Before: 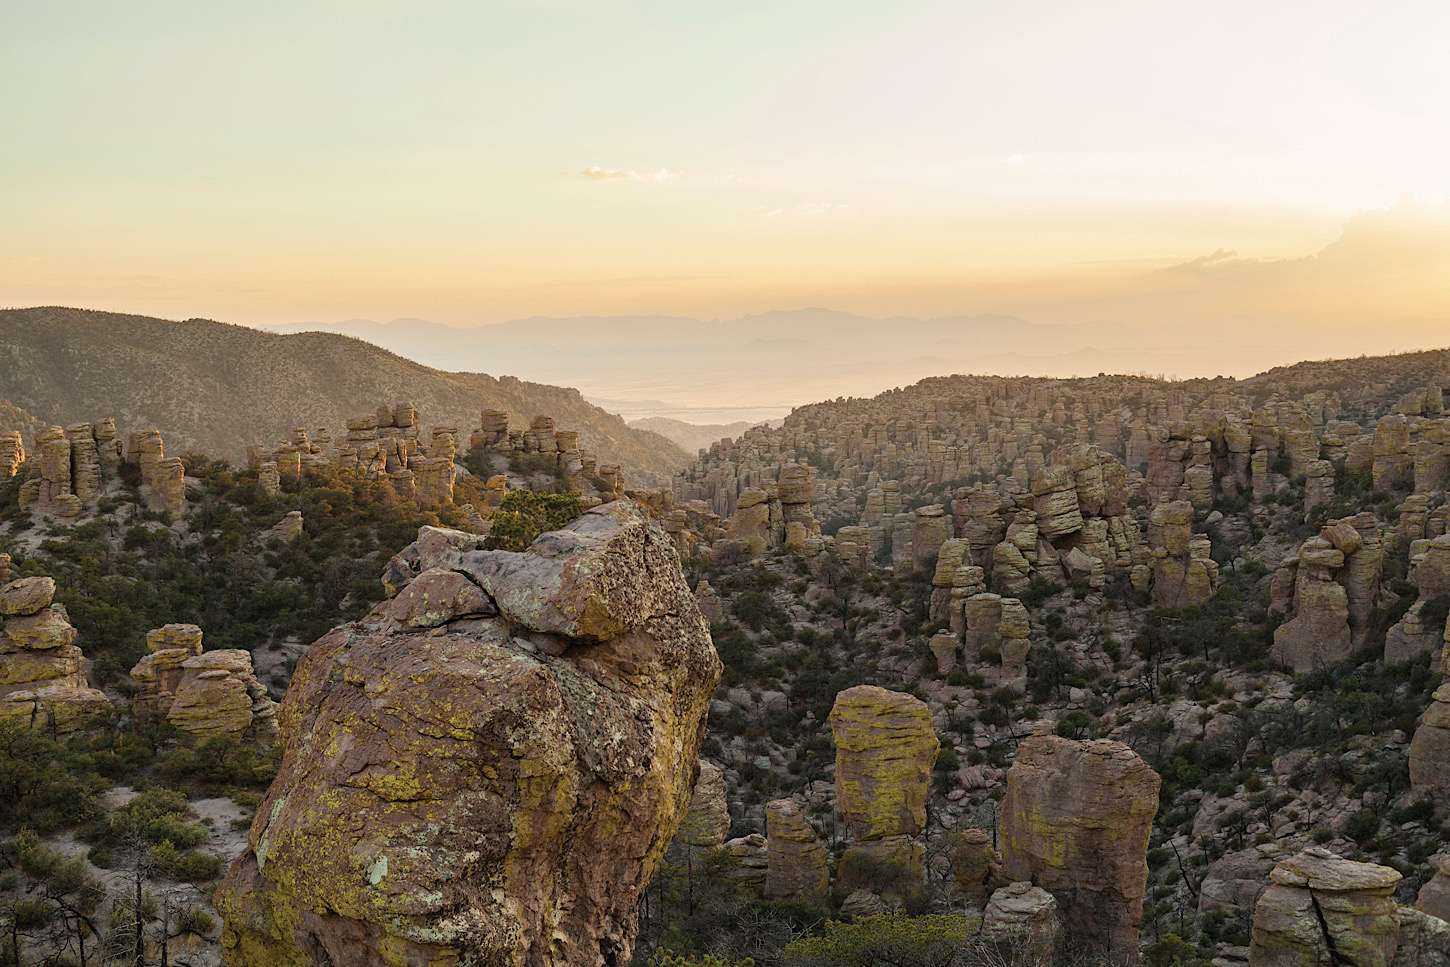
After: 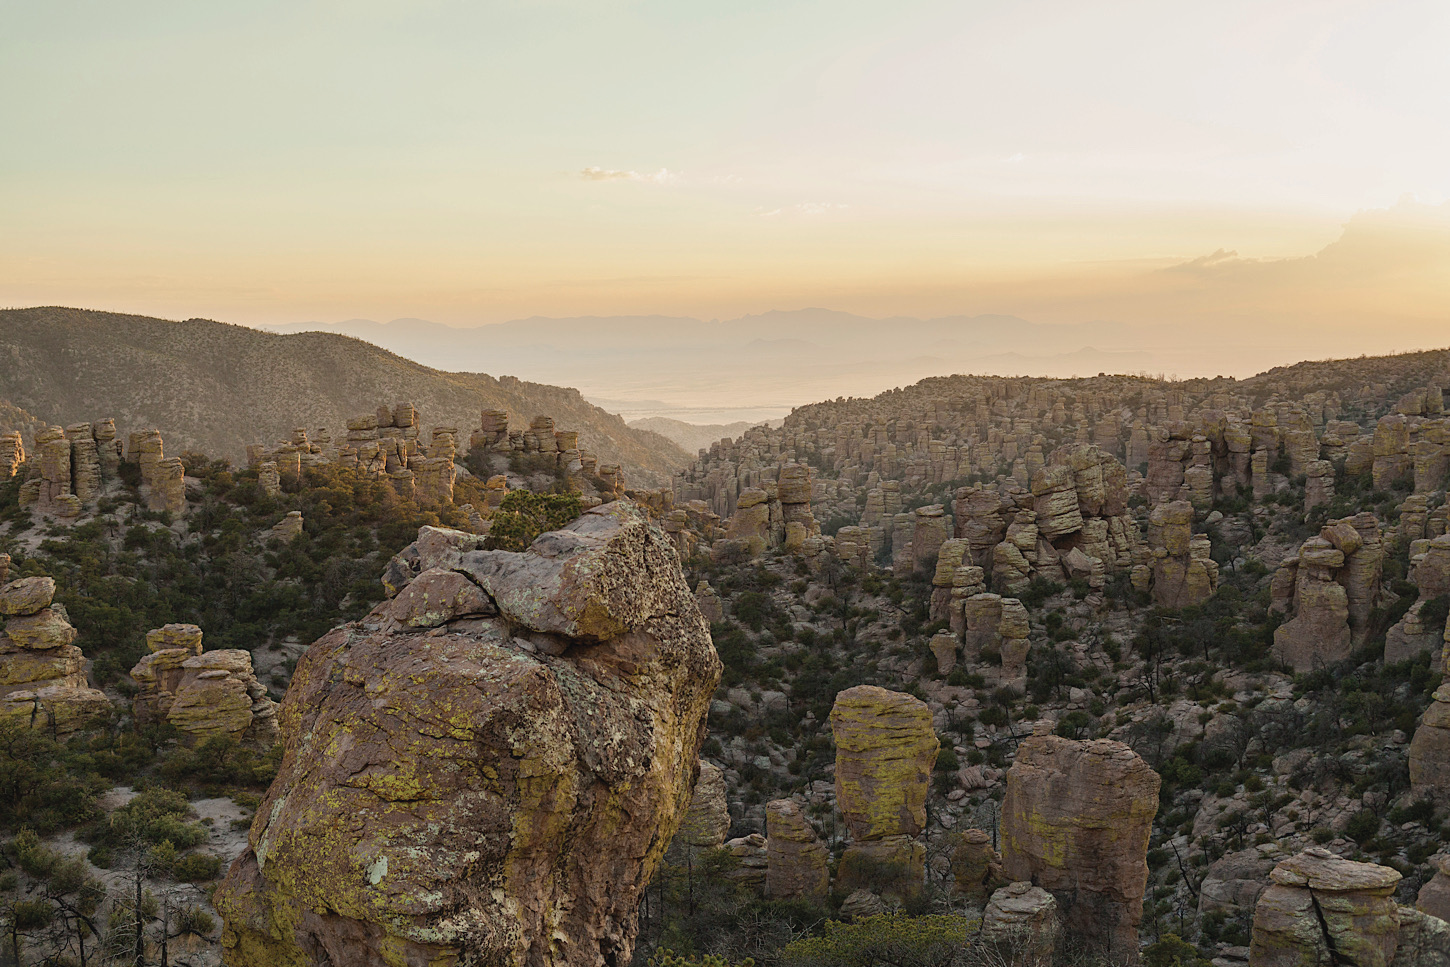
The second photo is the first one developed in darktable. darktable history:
contrast brightness saturation: contrast -0.07, brightness -0.035, saturation -0.109
vignetting: fall-off start 116.38%, fall-off radius 58.67%, brightness 0.284, saturation 0
